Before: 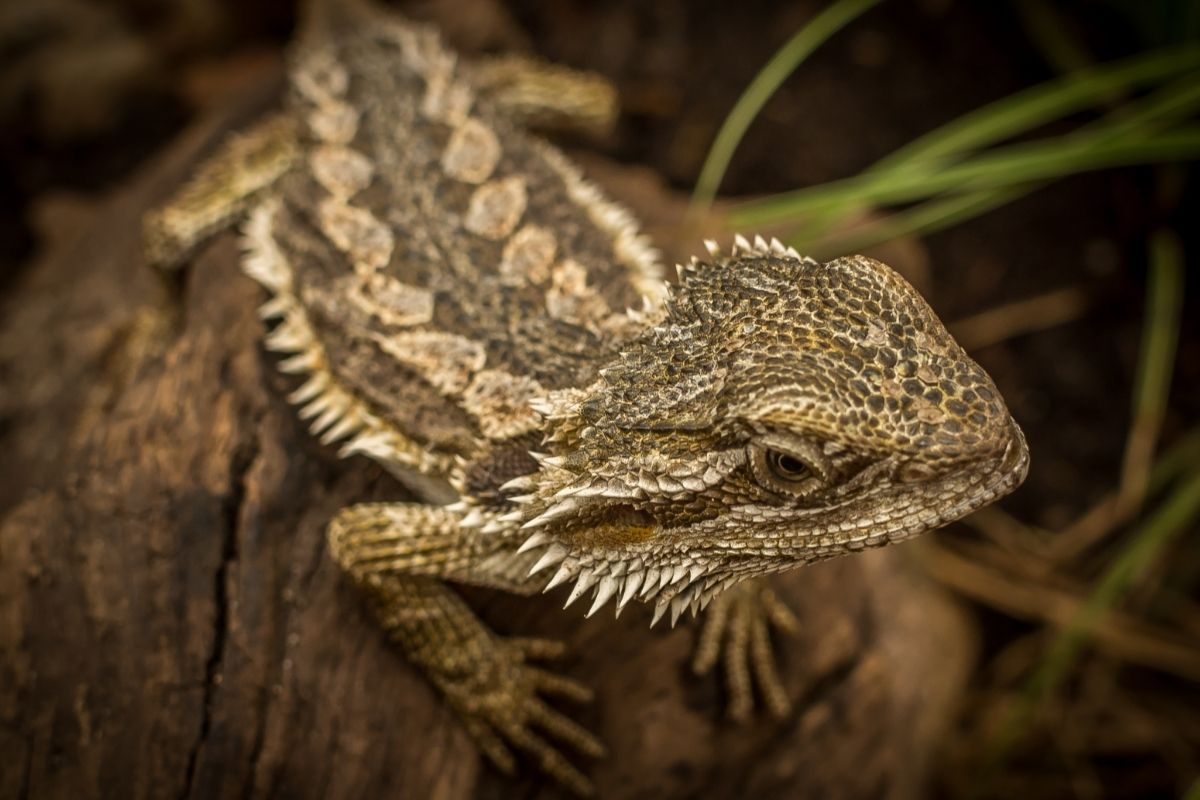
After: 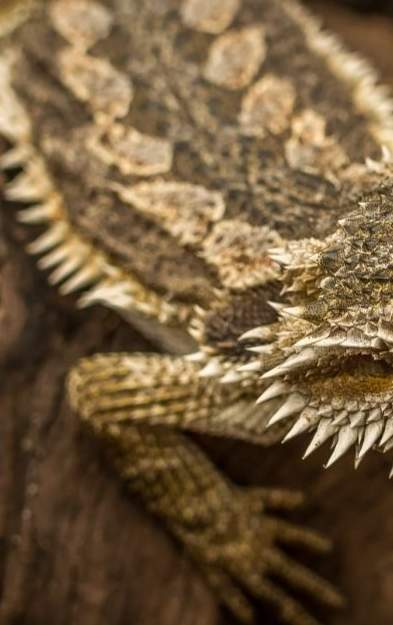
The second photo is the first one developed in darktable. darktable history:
crop and rotate: left 21.828%, top 18.76%, right 45.37%, bottom 3.007%
